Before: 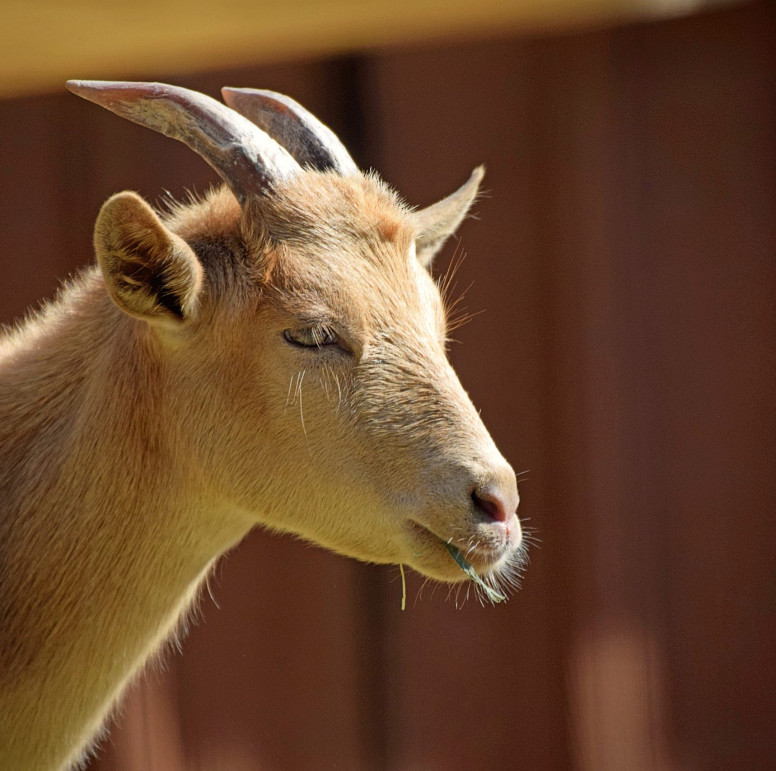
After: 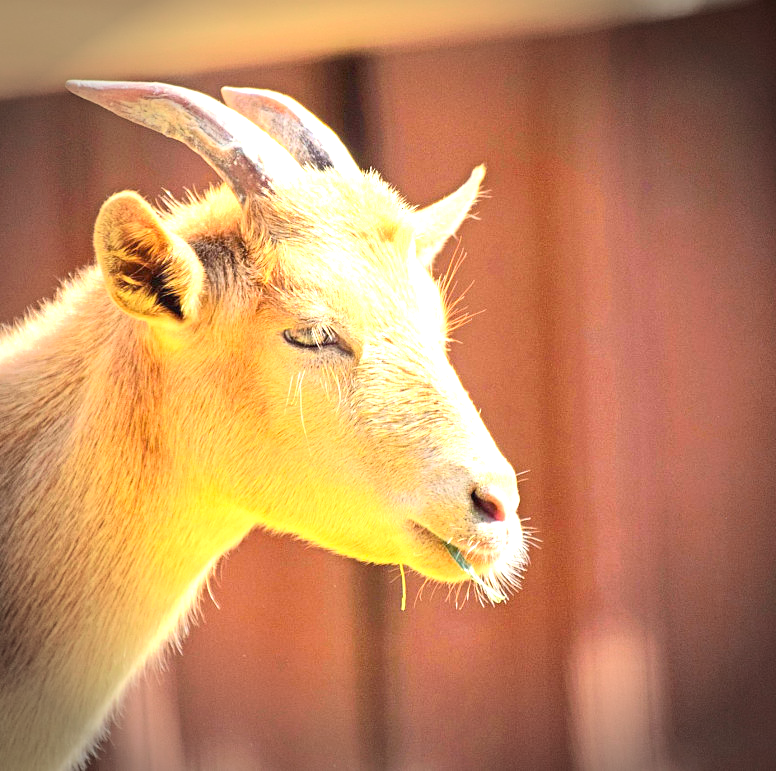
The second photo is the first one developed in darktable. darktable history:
exposure: exposure 2.25 EV, compensate highlight preservation false
vignetting: fall-off start 75%, brightness -0.692, width/height ratio 1.084
contrast brightness saturation: contrast 0.2, brightness 0.16, saturation 0.22
